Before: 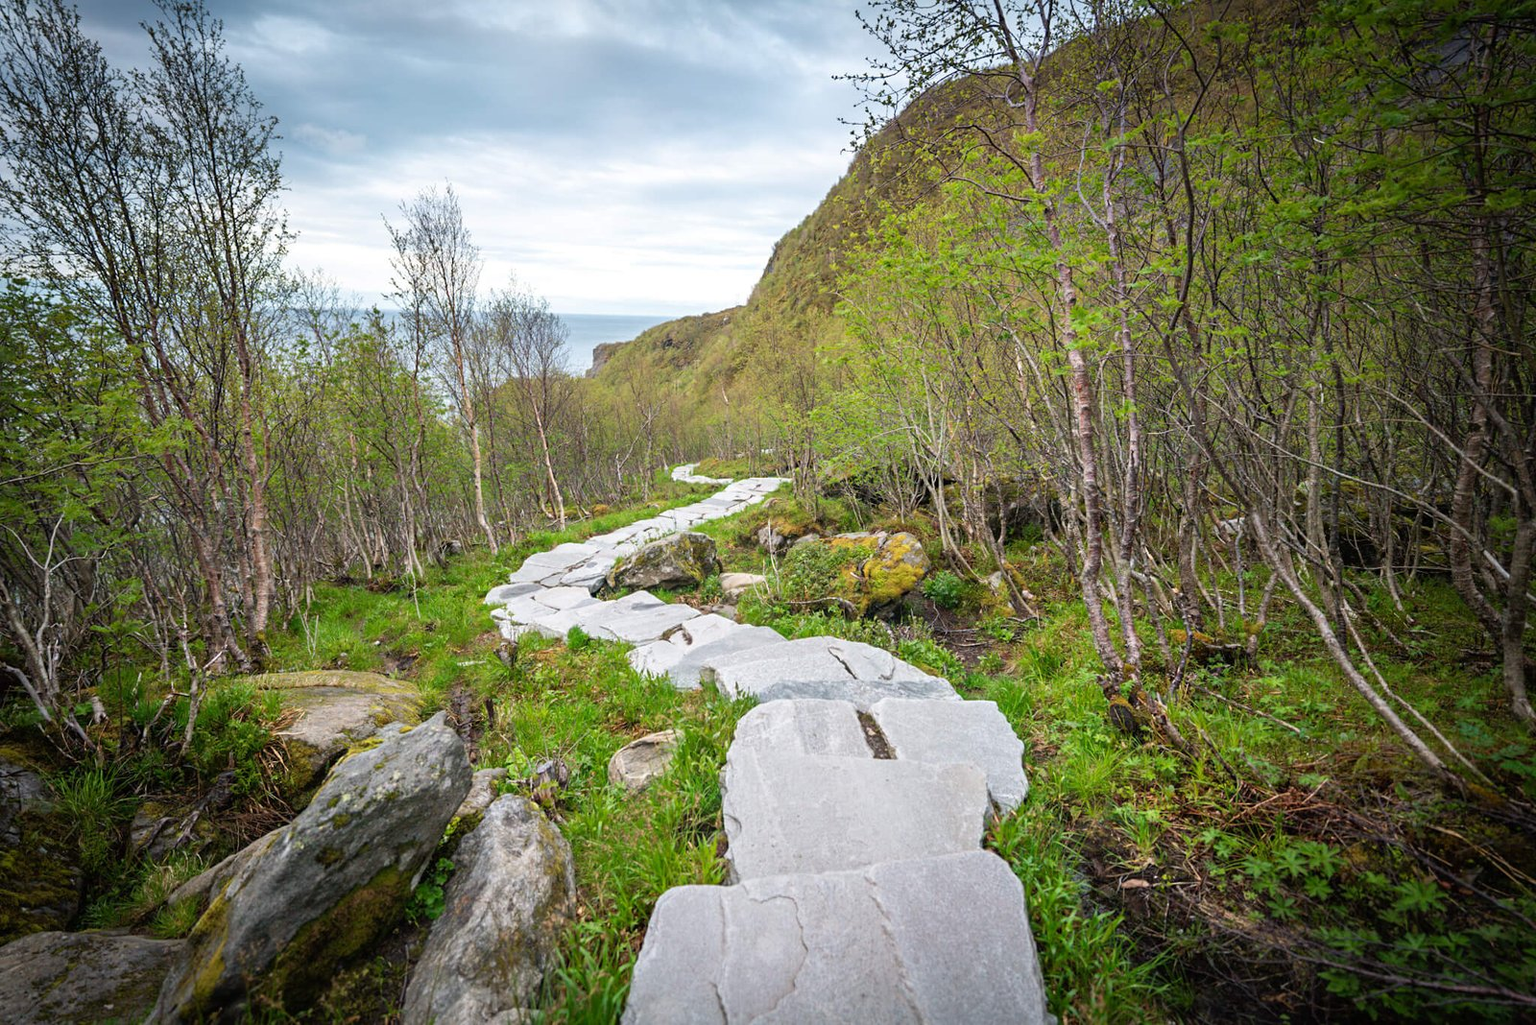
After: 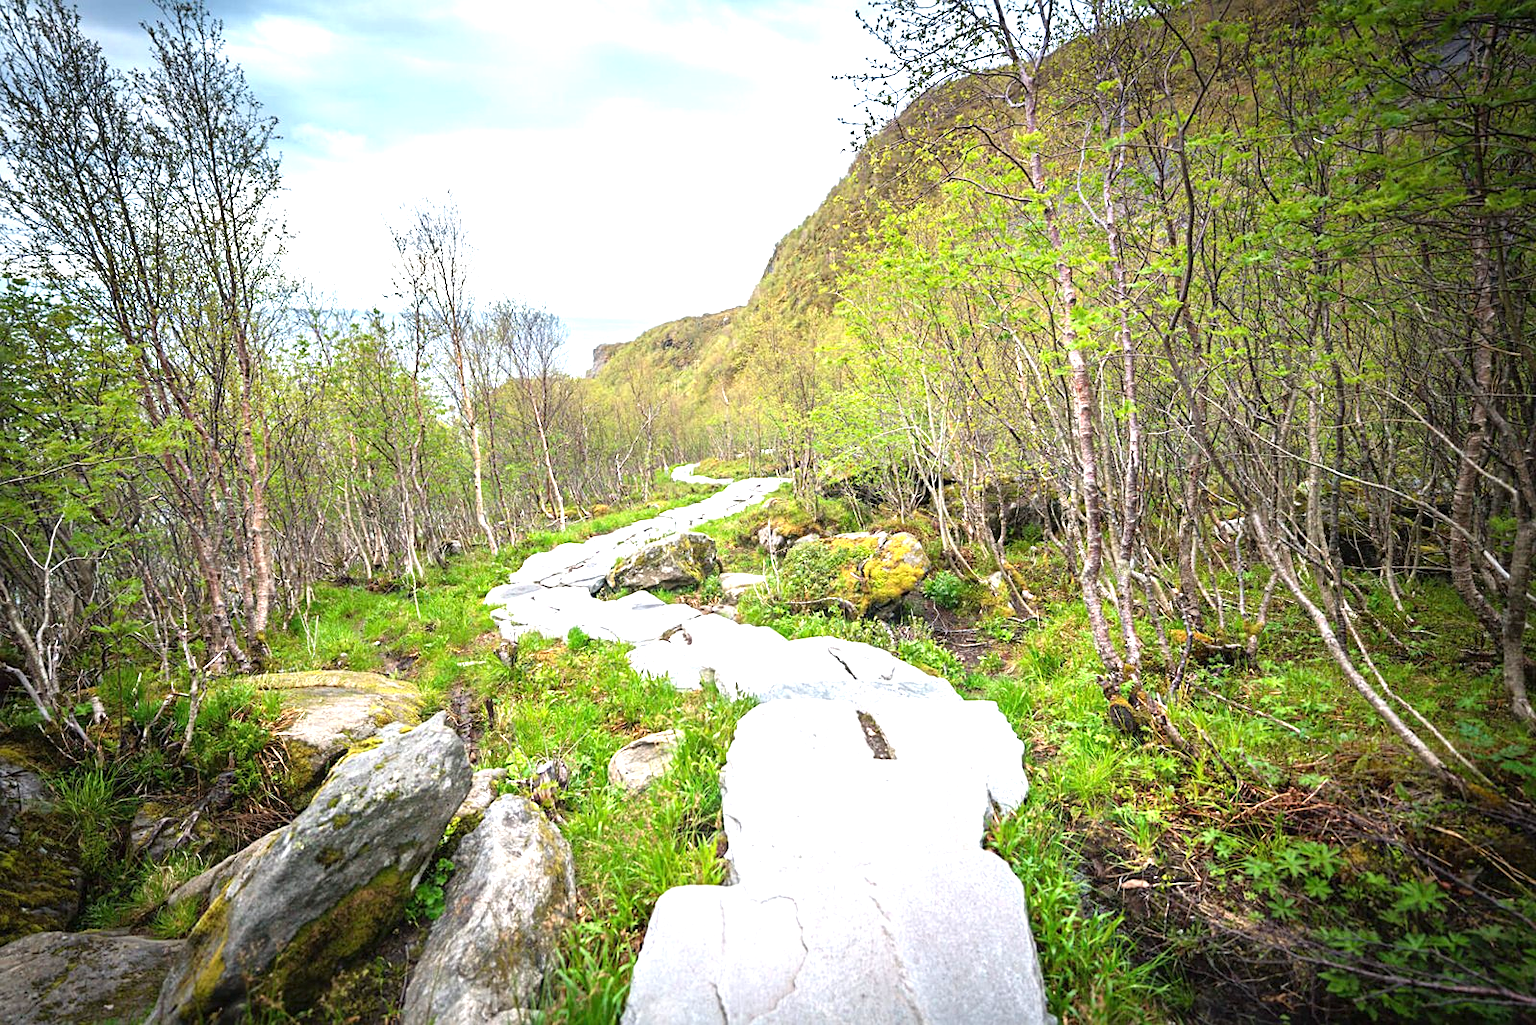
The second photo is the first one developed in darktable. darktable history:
exposure: black level correction 0, exposure 1.1 EV, compensate highlight preservation false
sharpen: amount 0.212
